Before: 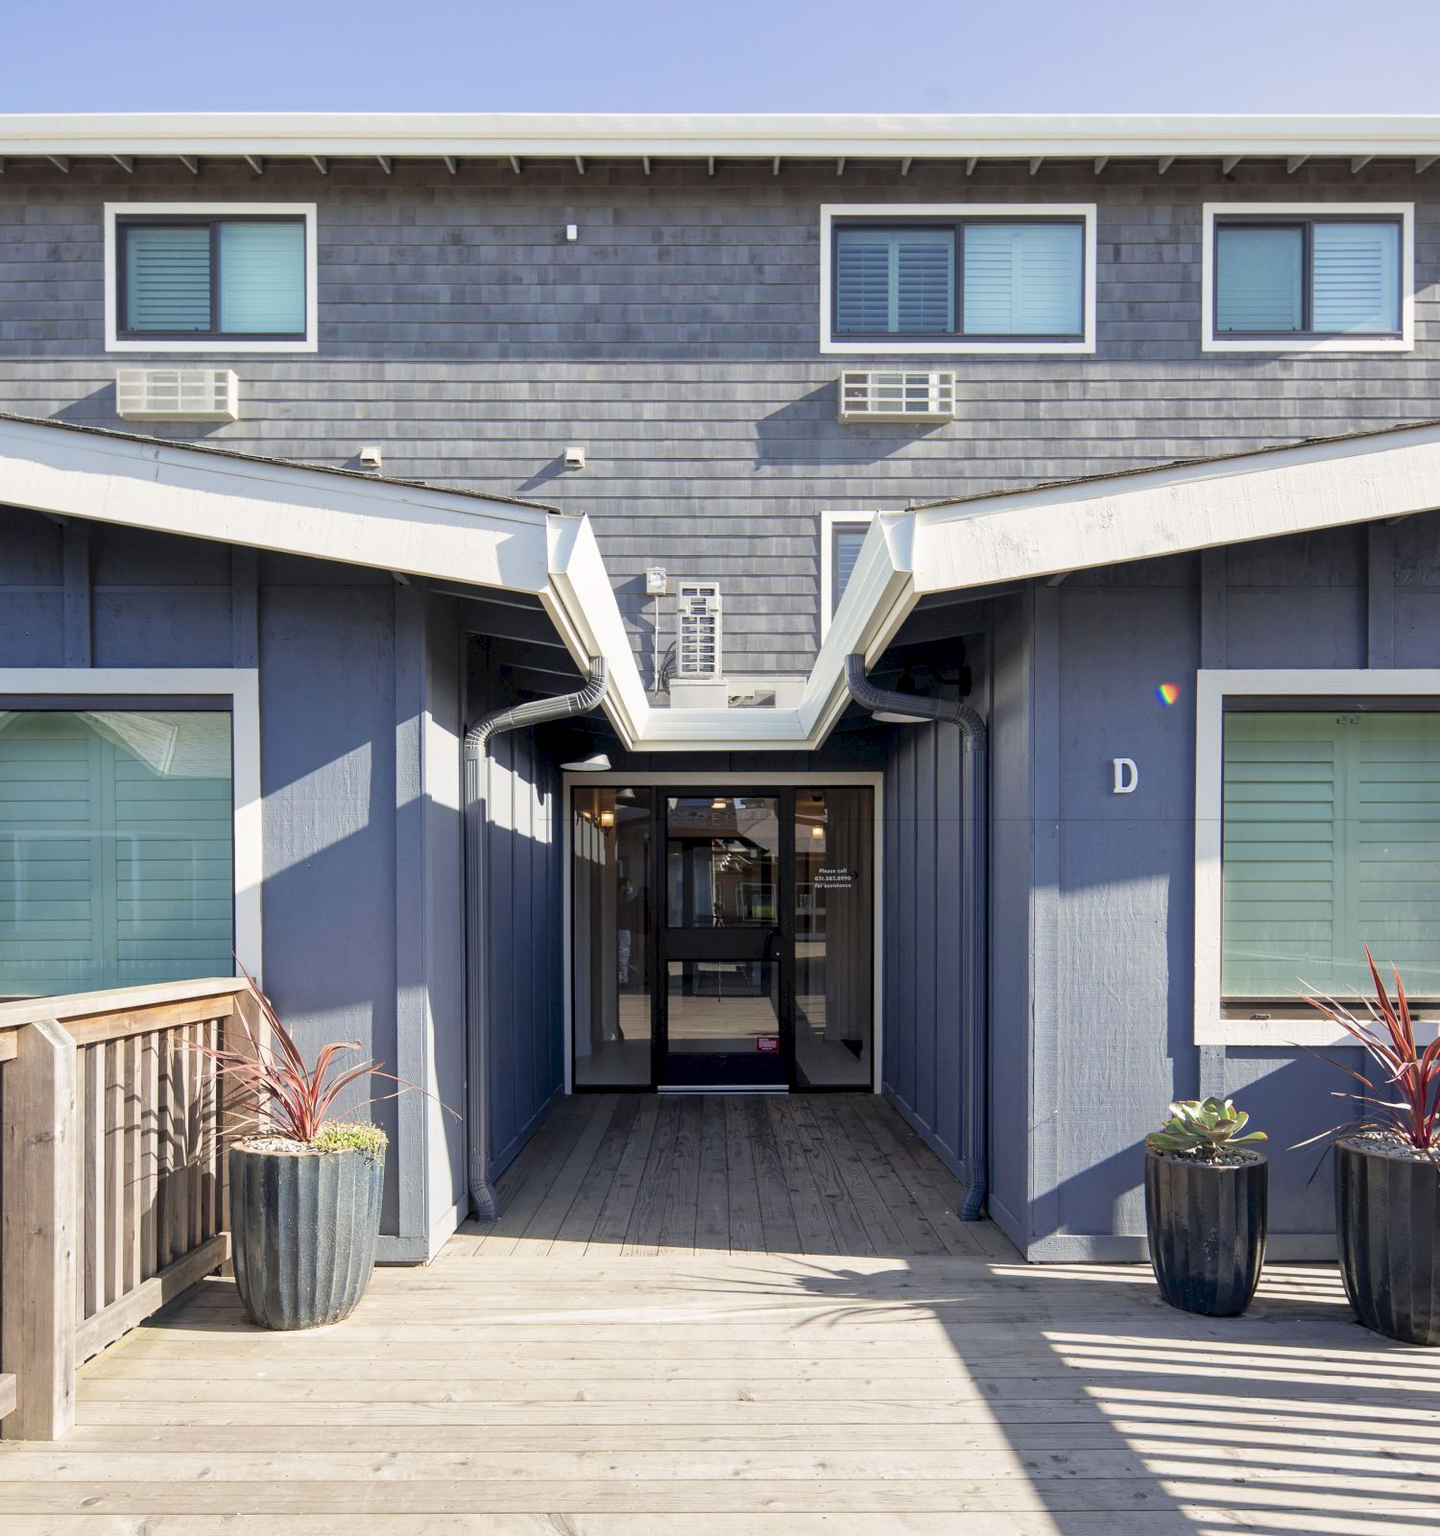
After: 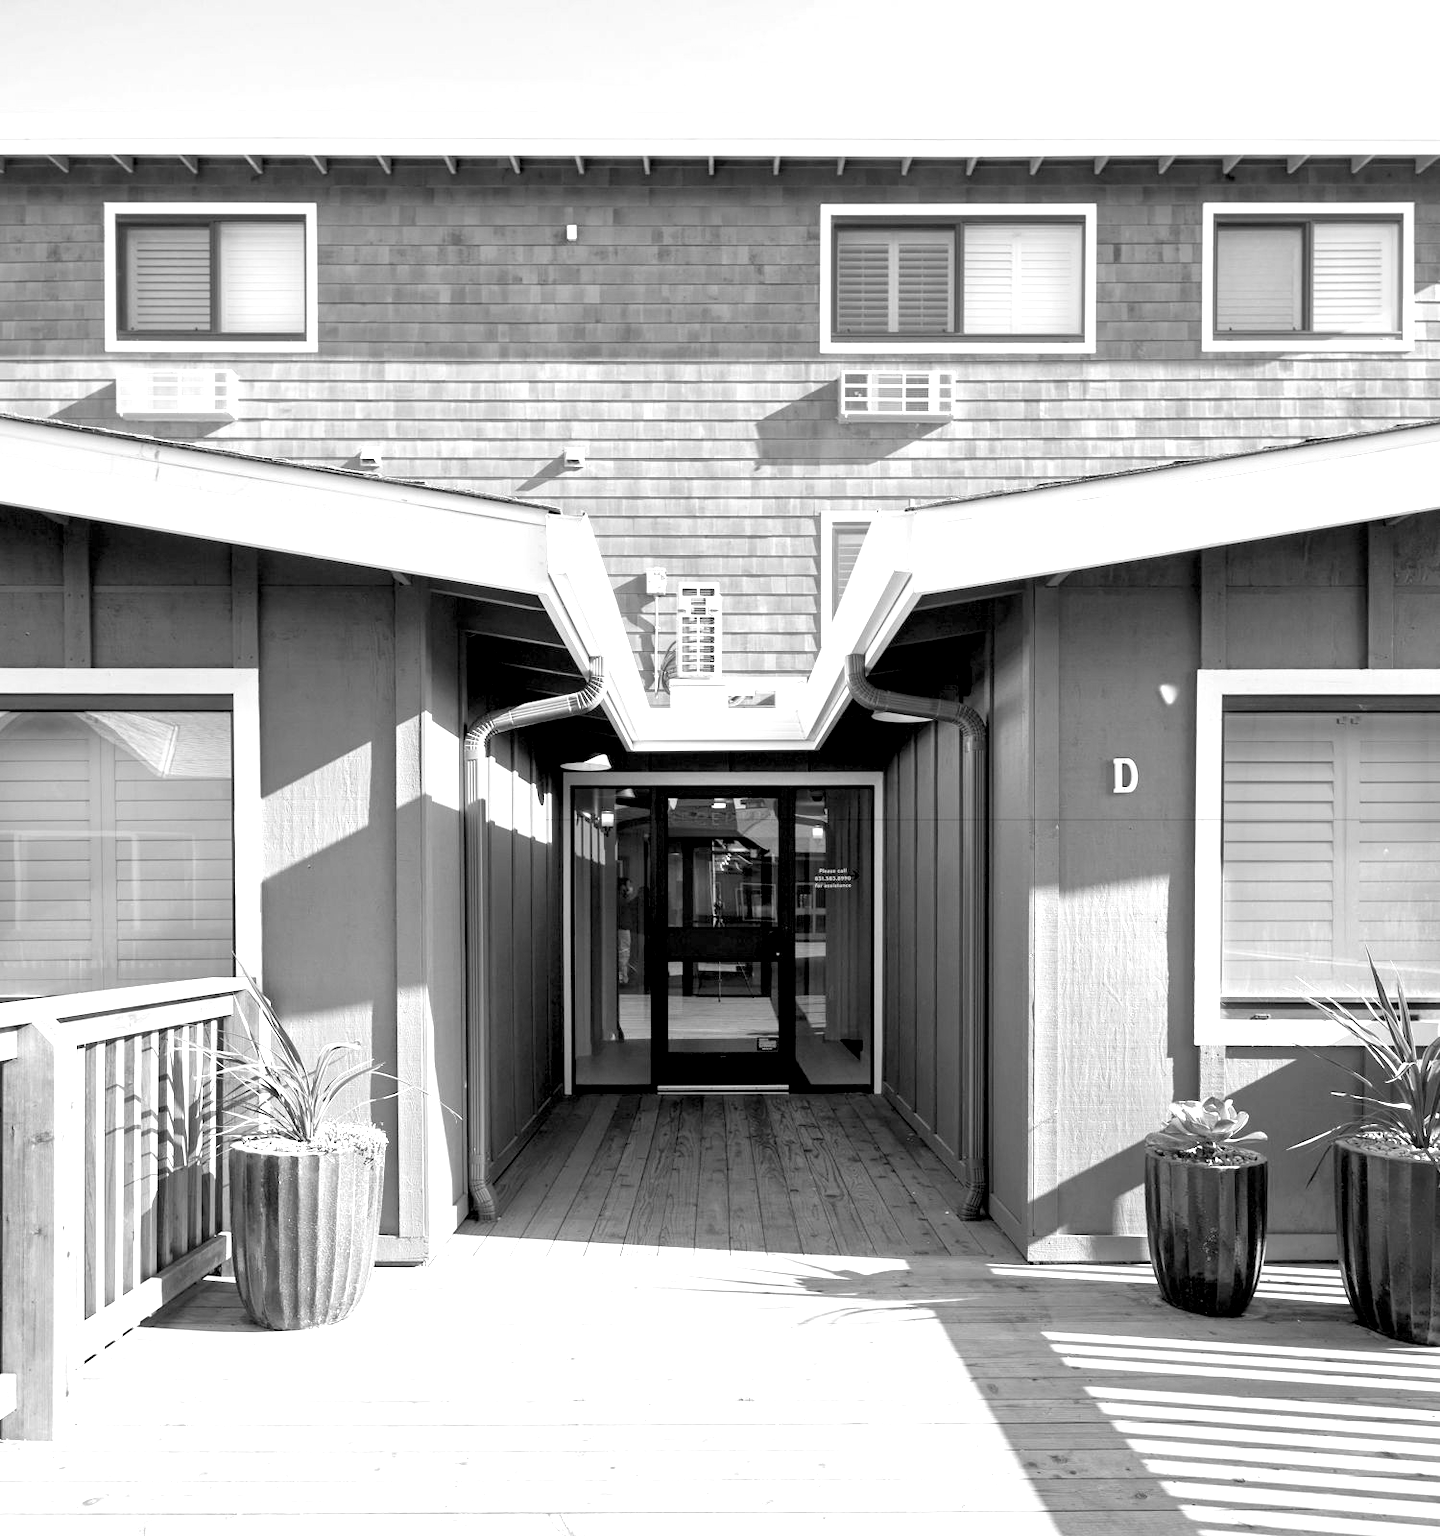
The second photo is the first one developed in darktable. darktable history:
exposure: black level correction 0.008, exposure 0.979 EV, compensate highlight preservation false
monochrome: on, module defaults
